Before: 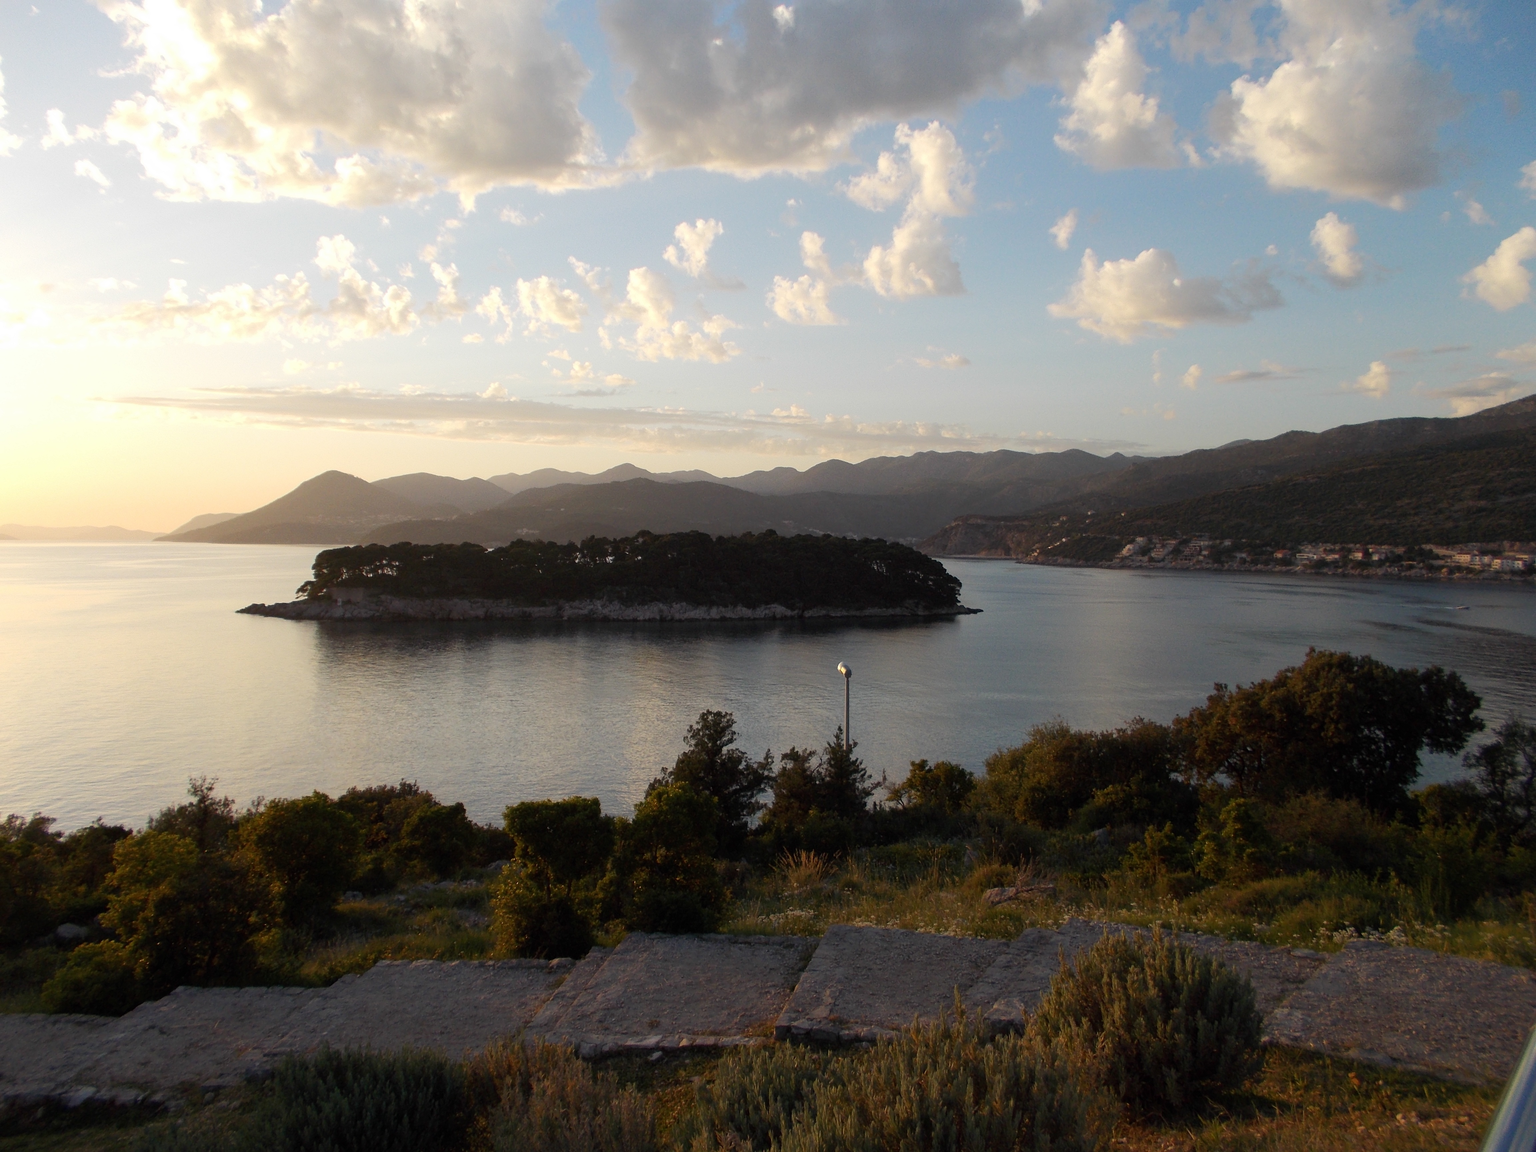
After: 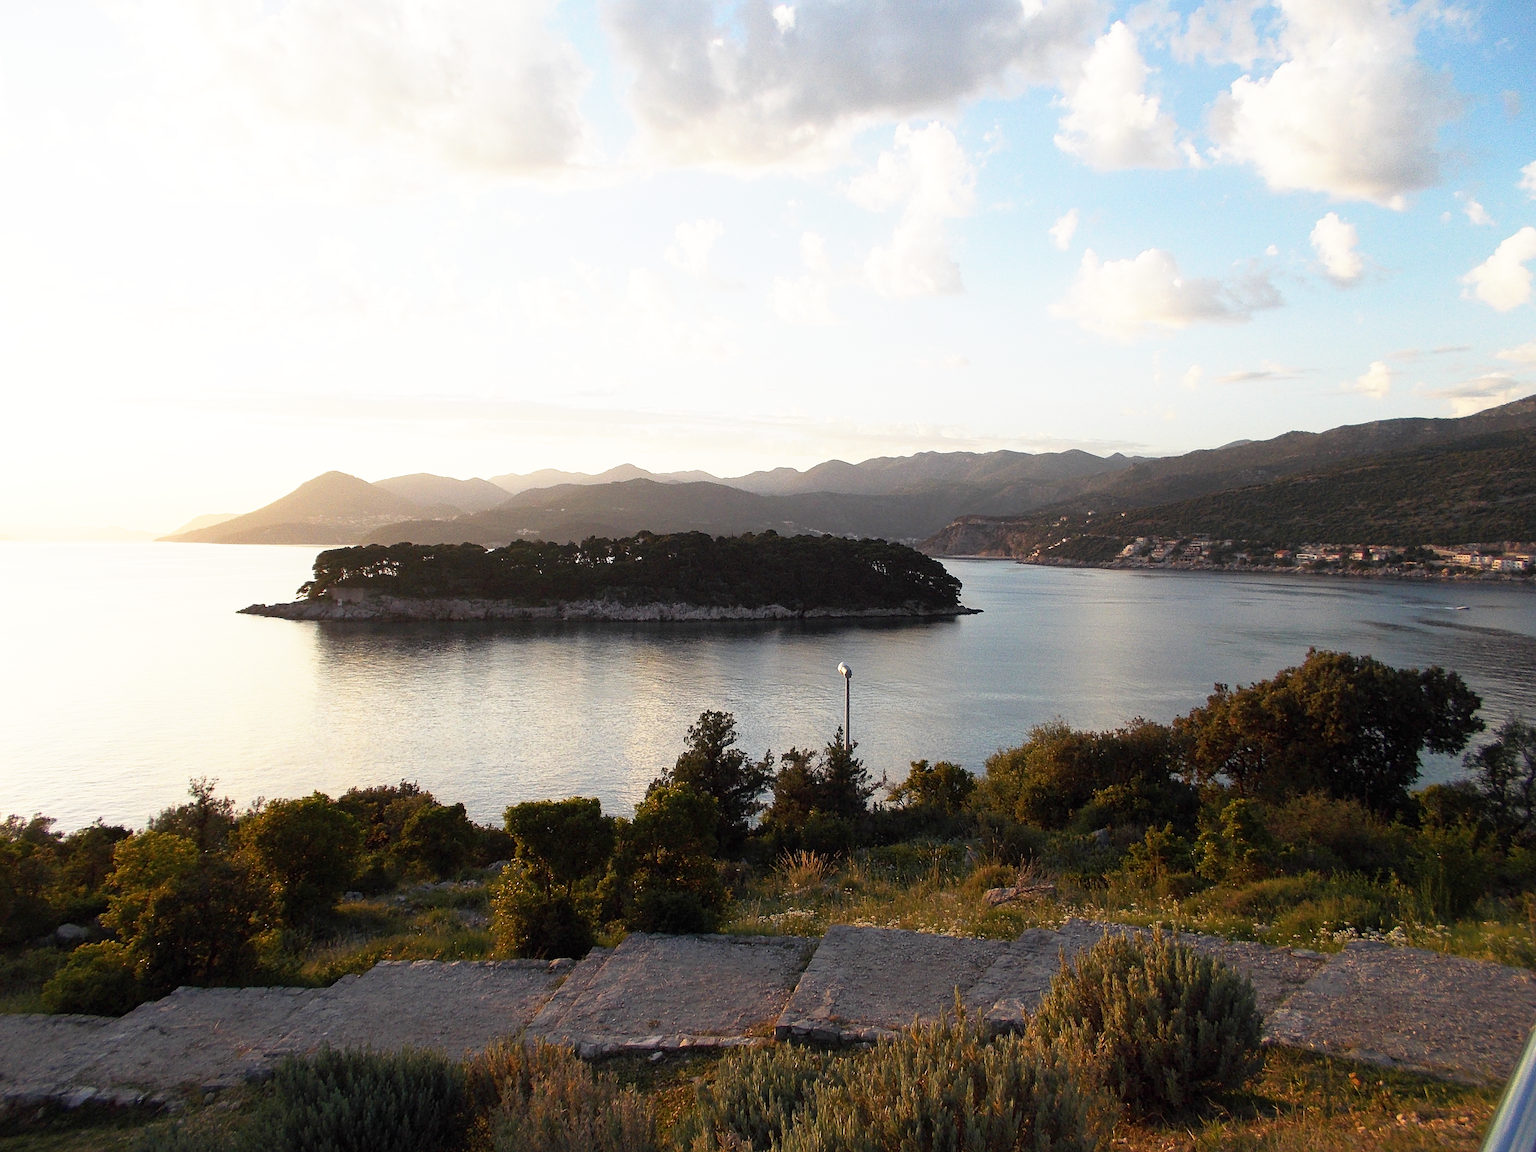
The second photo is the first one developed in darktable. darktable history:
sharpen: on, module defaults
base curve: curves: ch0 [(0, 0) (0.495, 0.917) (1, 1)], preserve colors none
contrast equalizer: y [[0.5, 0.5, 0.5, 0.512, 0.552, 0.62], [0.5 ×6], [0.5 ×4, 0.504, 0.553], [0 ×6], [0 ×6]]
